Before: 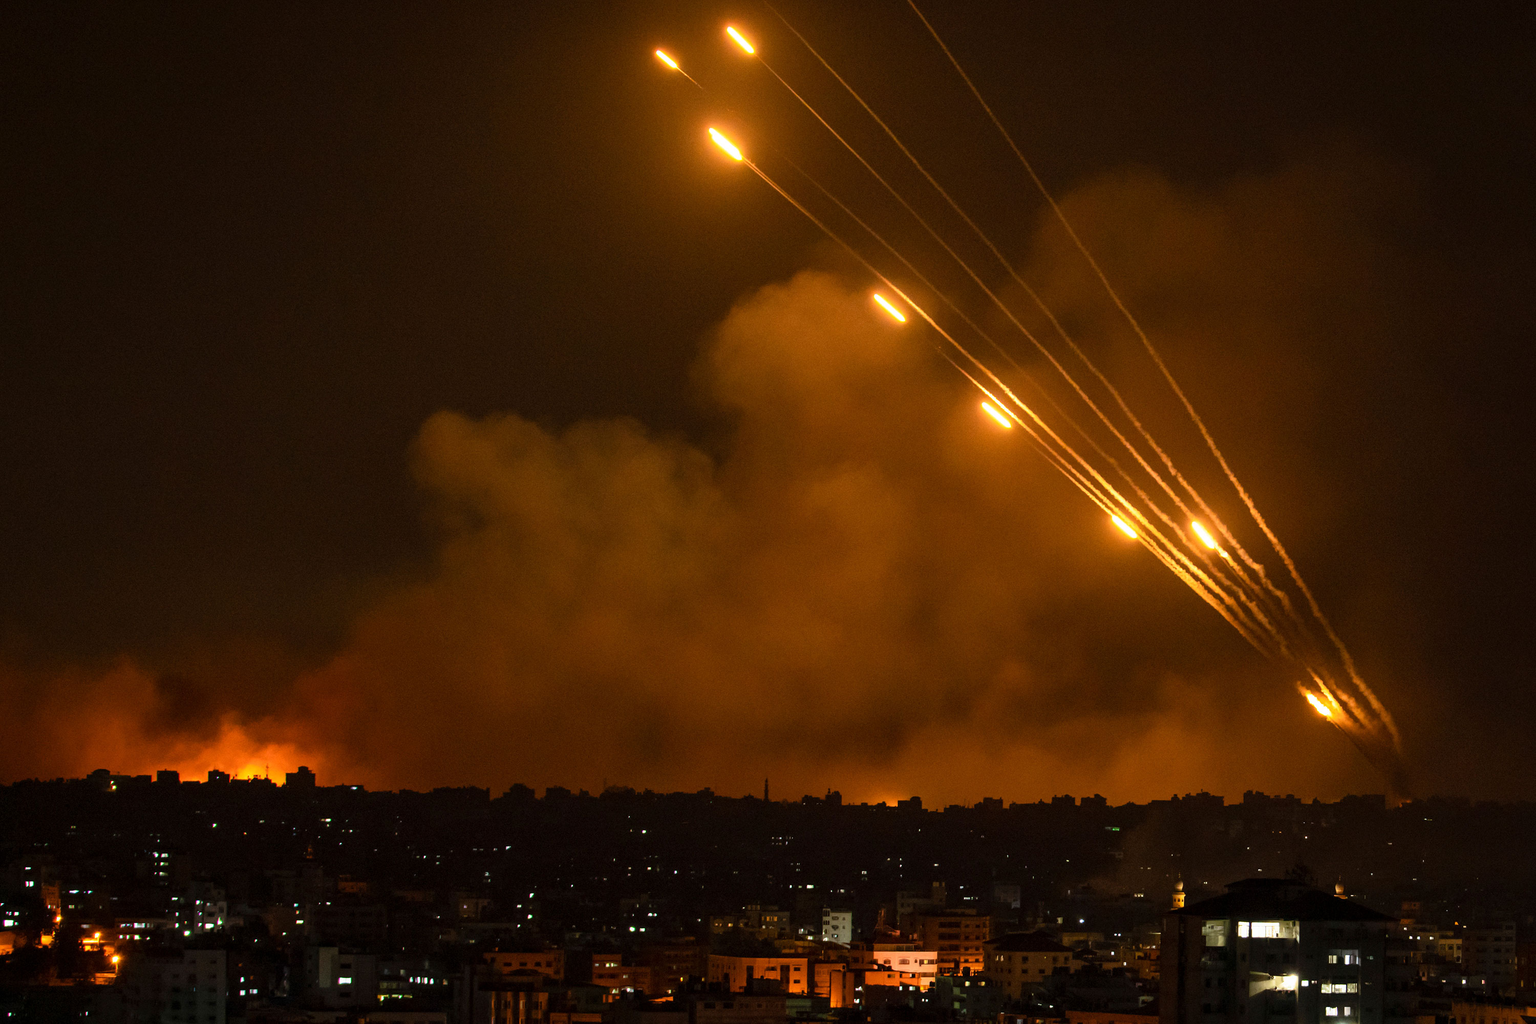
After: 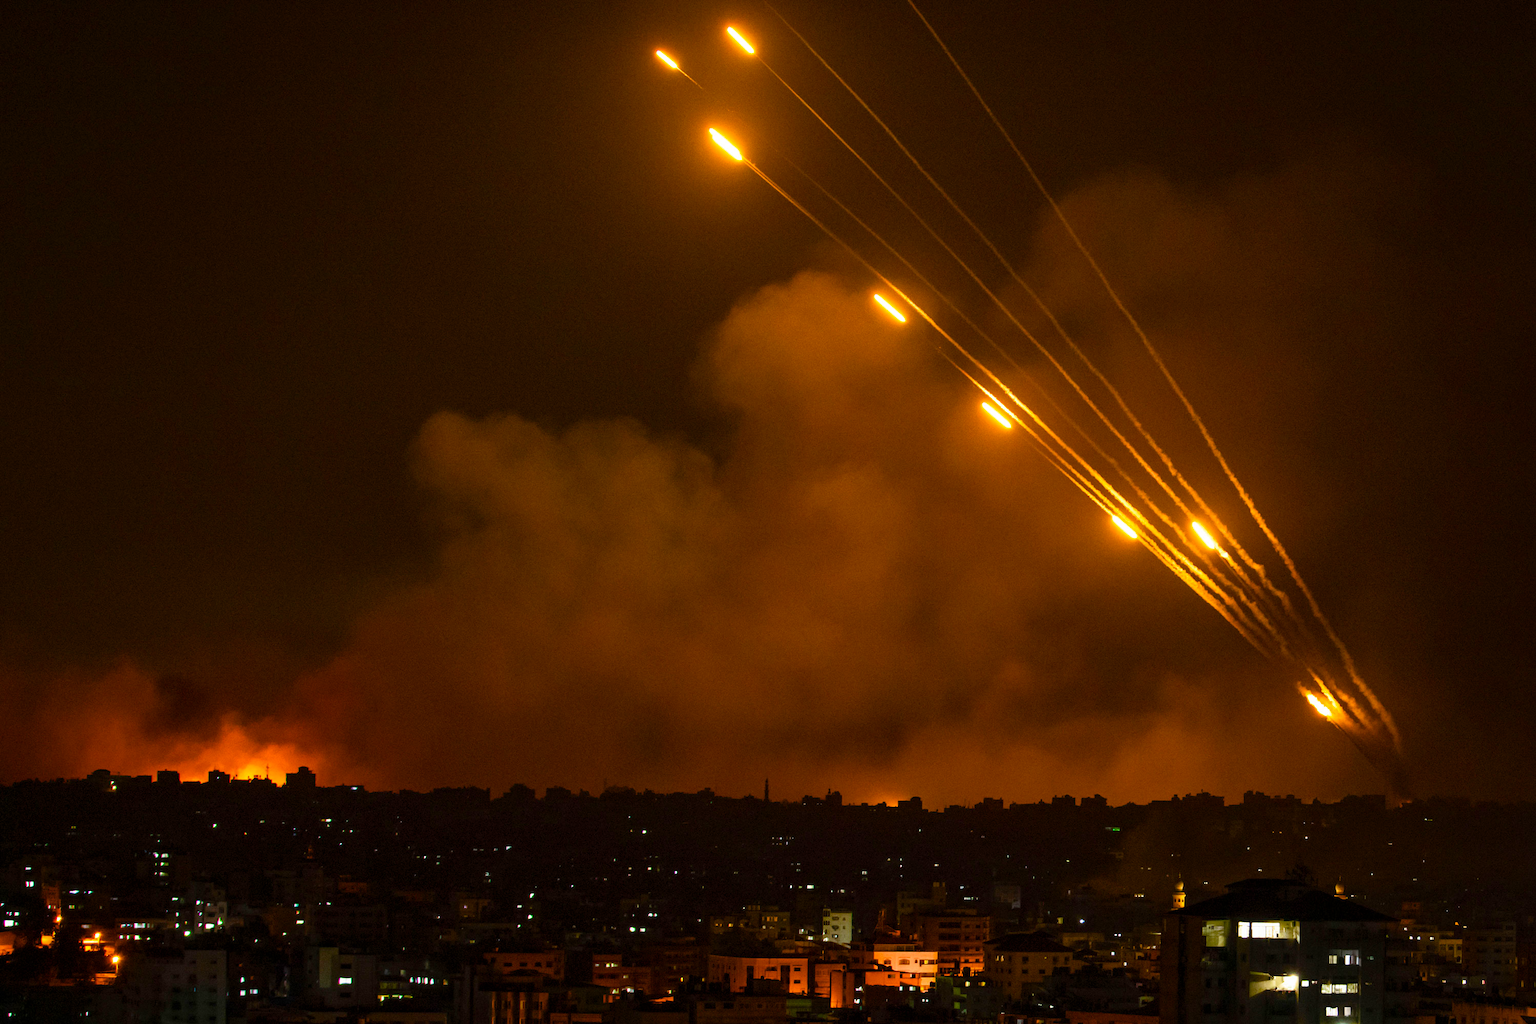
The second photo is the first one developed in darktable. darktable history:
color balance rgb: perceptual saturation grading › global saturation 40.397%, perceptual saturation grading › highlights -24.998%, perceptual saturation grading › mid-tones 34.444%, perceptual saturation grading › shadows 34.589%
